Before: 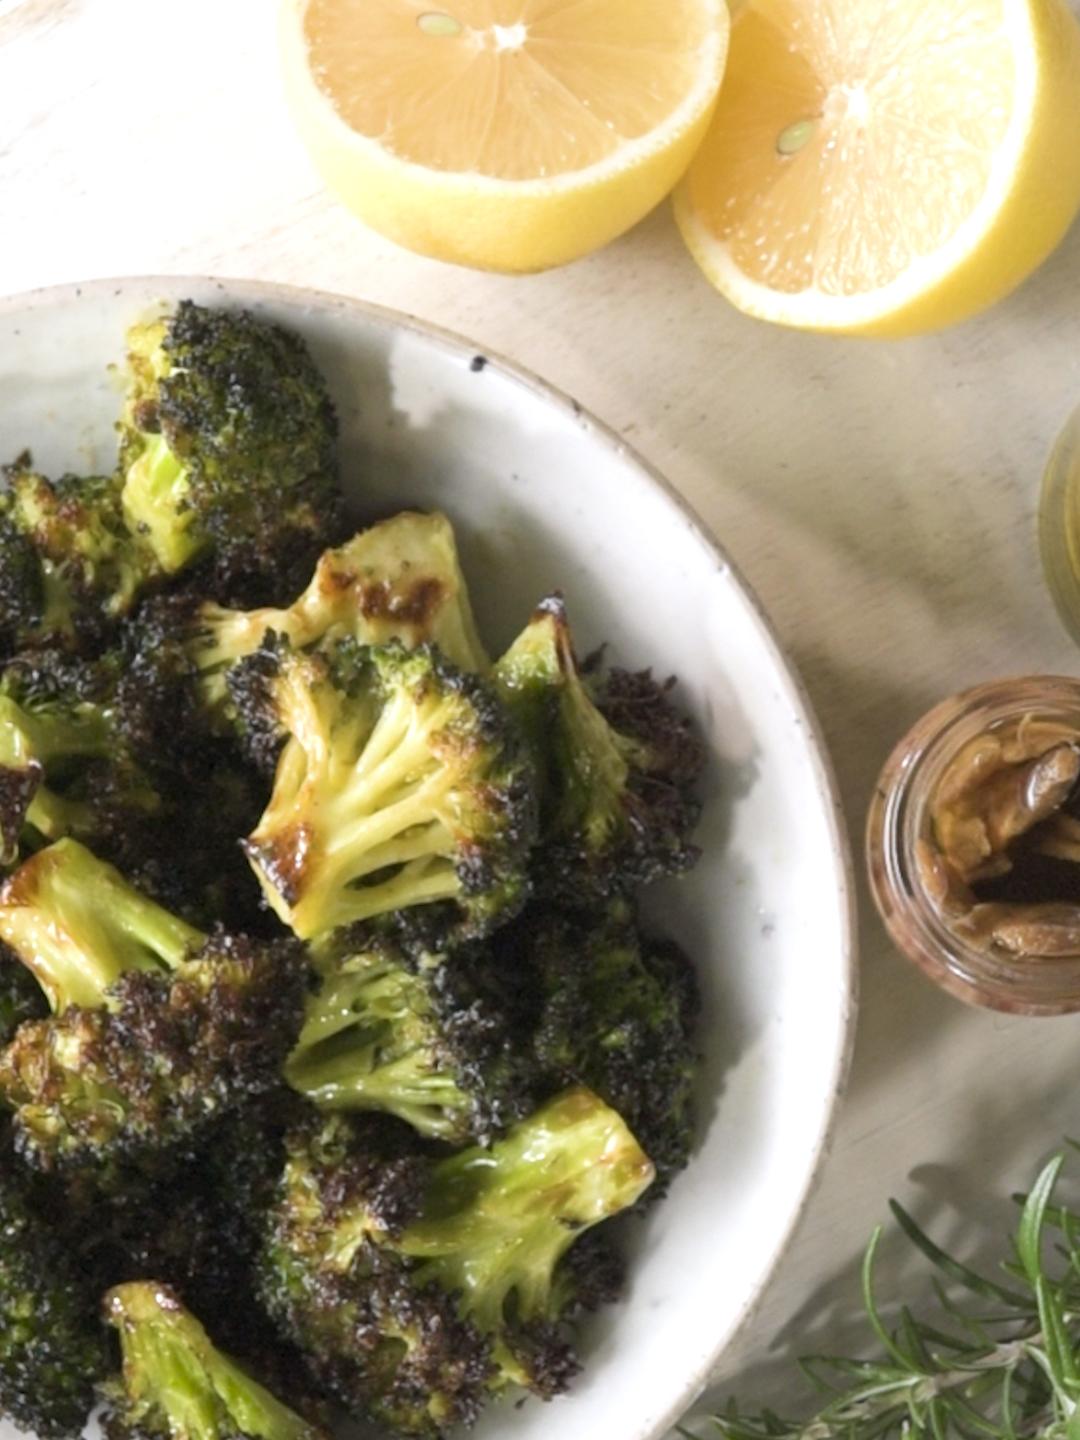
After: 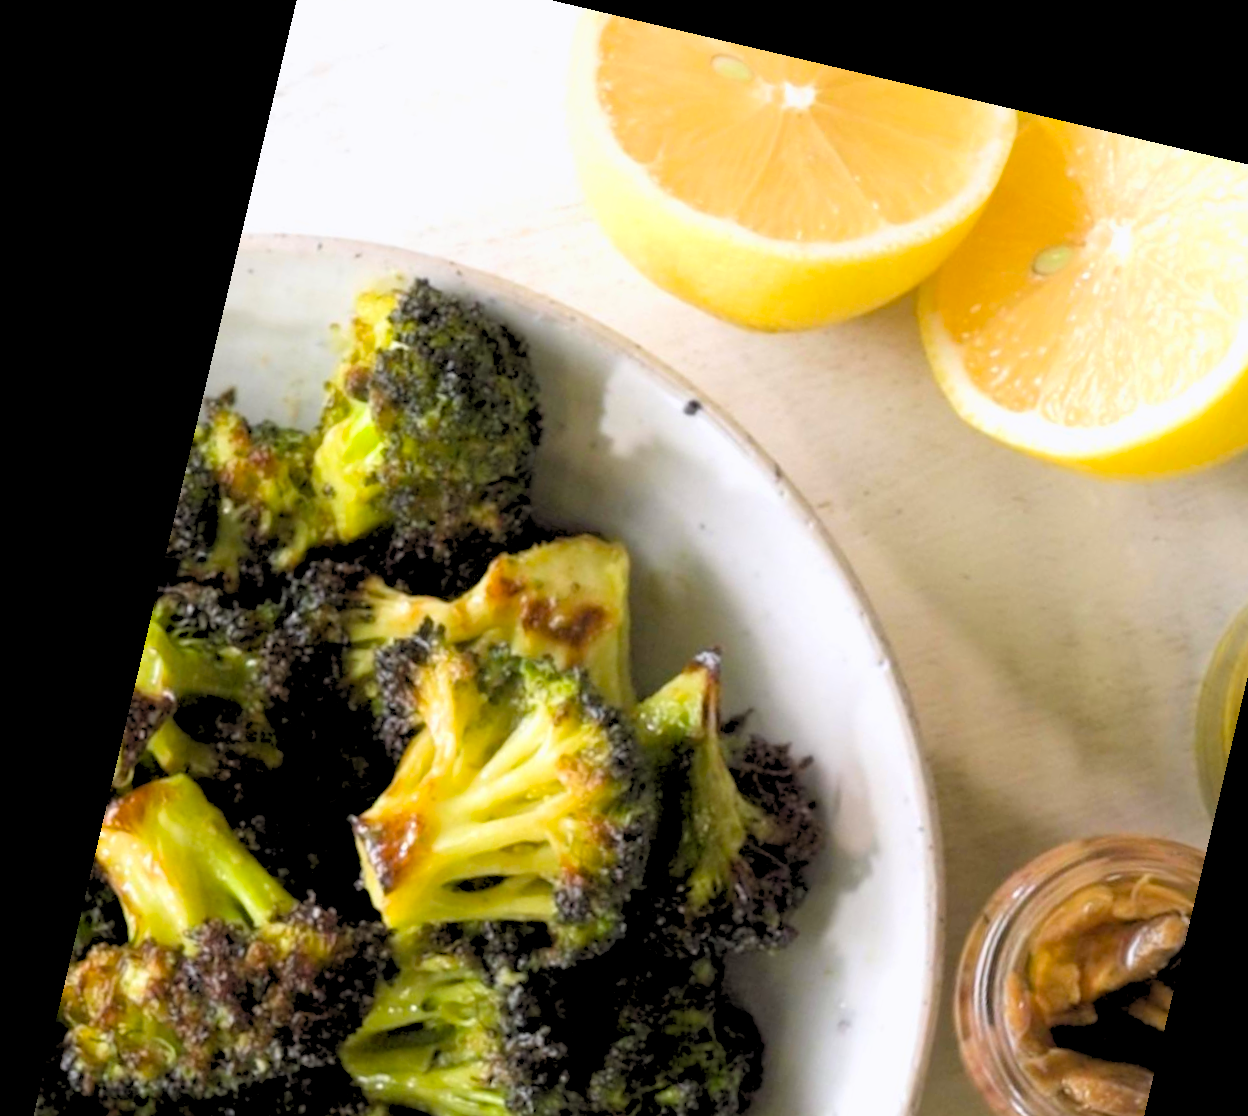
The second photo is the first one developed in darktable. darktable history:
color balance: lift [1, 1.001, 0.999, 1.001], gamma [1, 1.004, 1.007, 0.993], gain [1, 0.991, 0.987, 1.013], contrast 10%, output saturation 120%
rgb levels: preserve colors sum RGB, levels [[0.038, 0.433, 0.934], [0, 0.5, 1], [0, 0.5, 1]]
rotate and perspective: rotation 13.27°, automatic cropping off
crop: left 1.509%, top 3.452%, right 7.696%, bottom 28.452%
